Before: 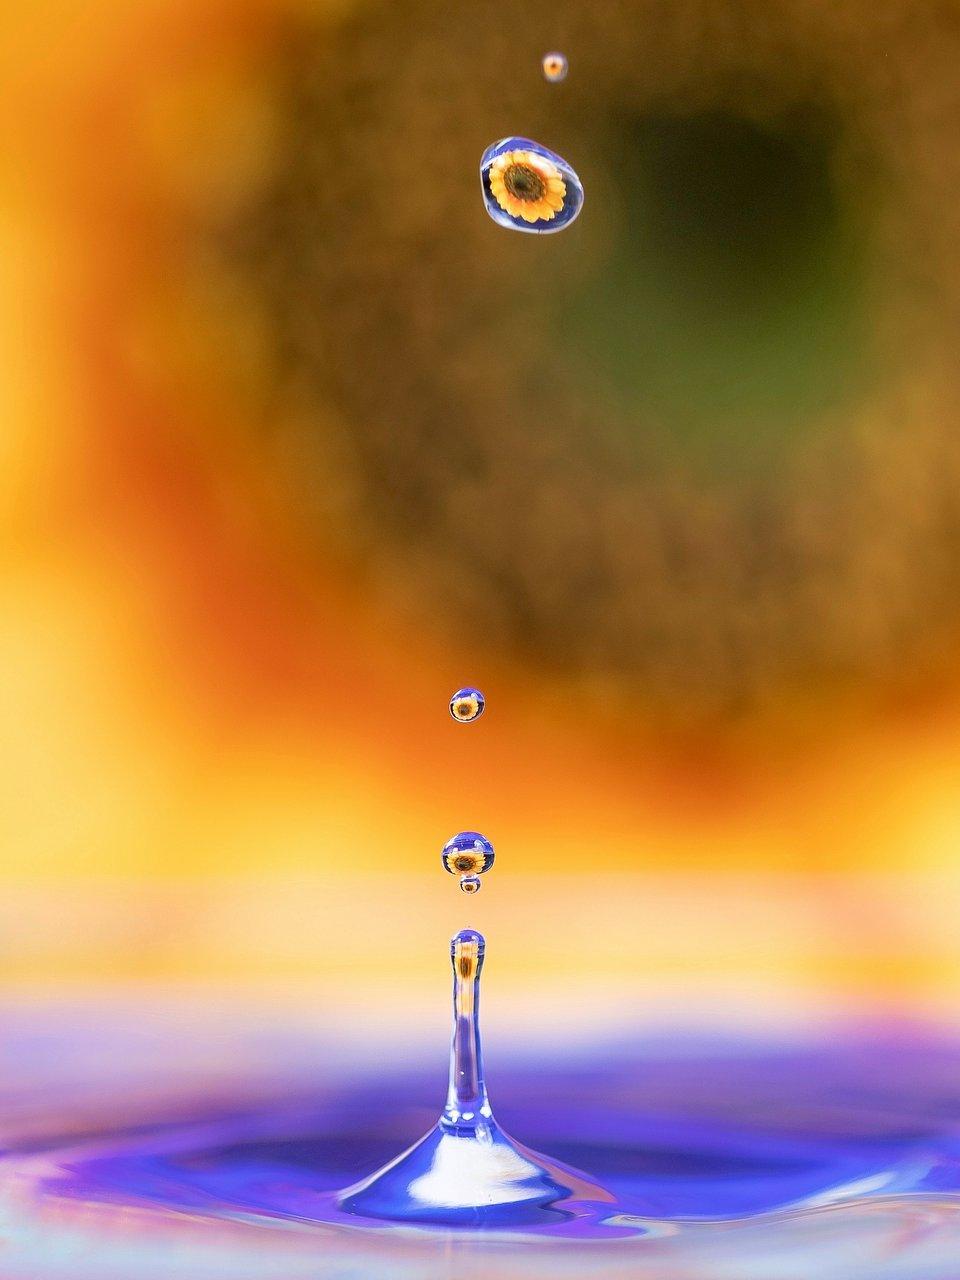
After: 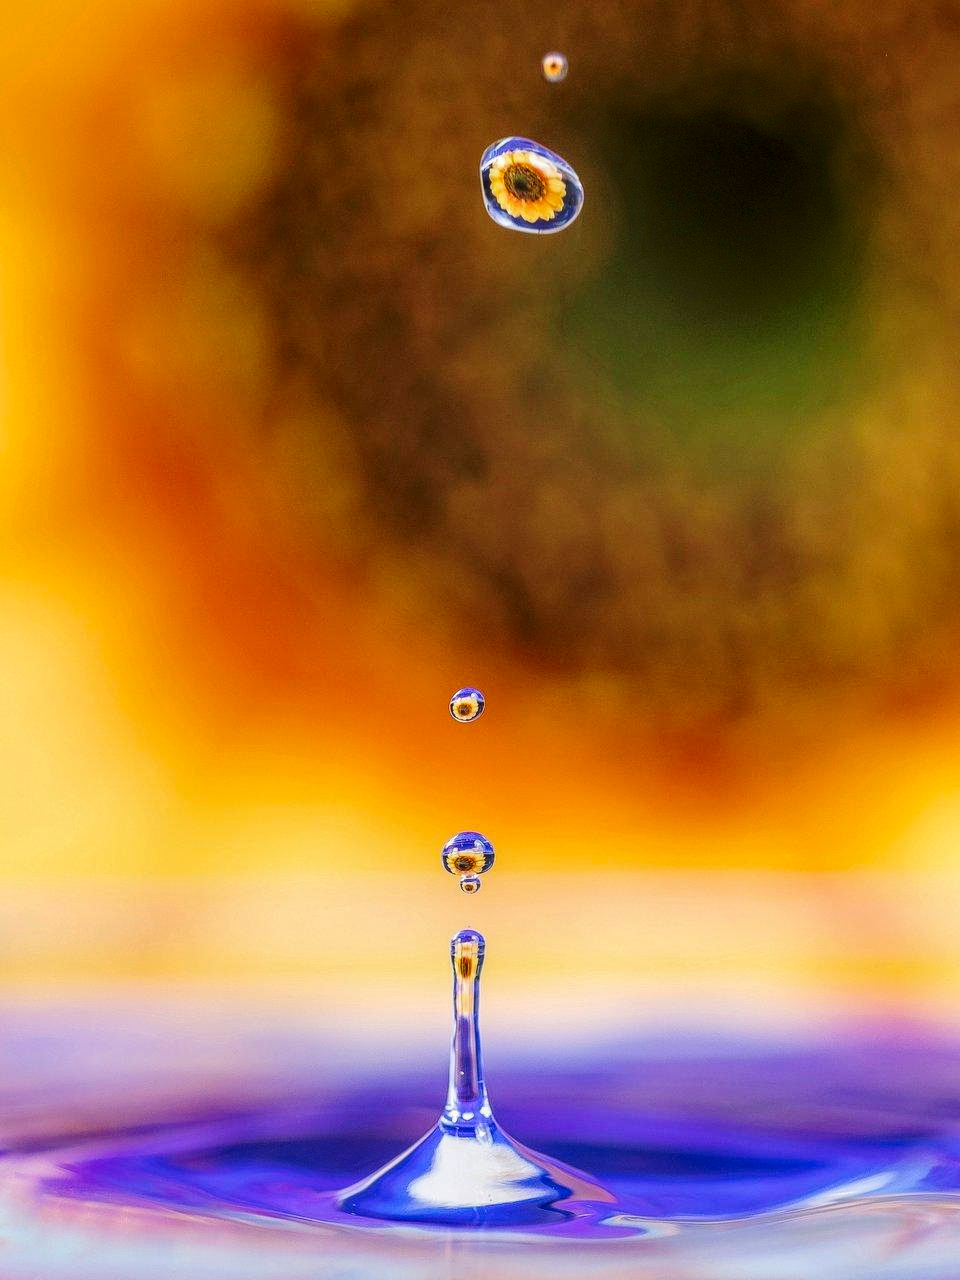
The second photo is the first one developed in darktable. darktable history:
local contrast: highlights 1%, shadows 2%, detail 133%
base curve: curves: ch0 [(0, 0) (0.073, 0.04) (0.157, 0.139) (0.492, 0.492) (0.758, 0.758) (1, 1)], preserve colors none
tone equalizer: smoothing diameter 24.78%, edges refinement/feathering 14.03, preserve details guided filter
